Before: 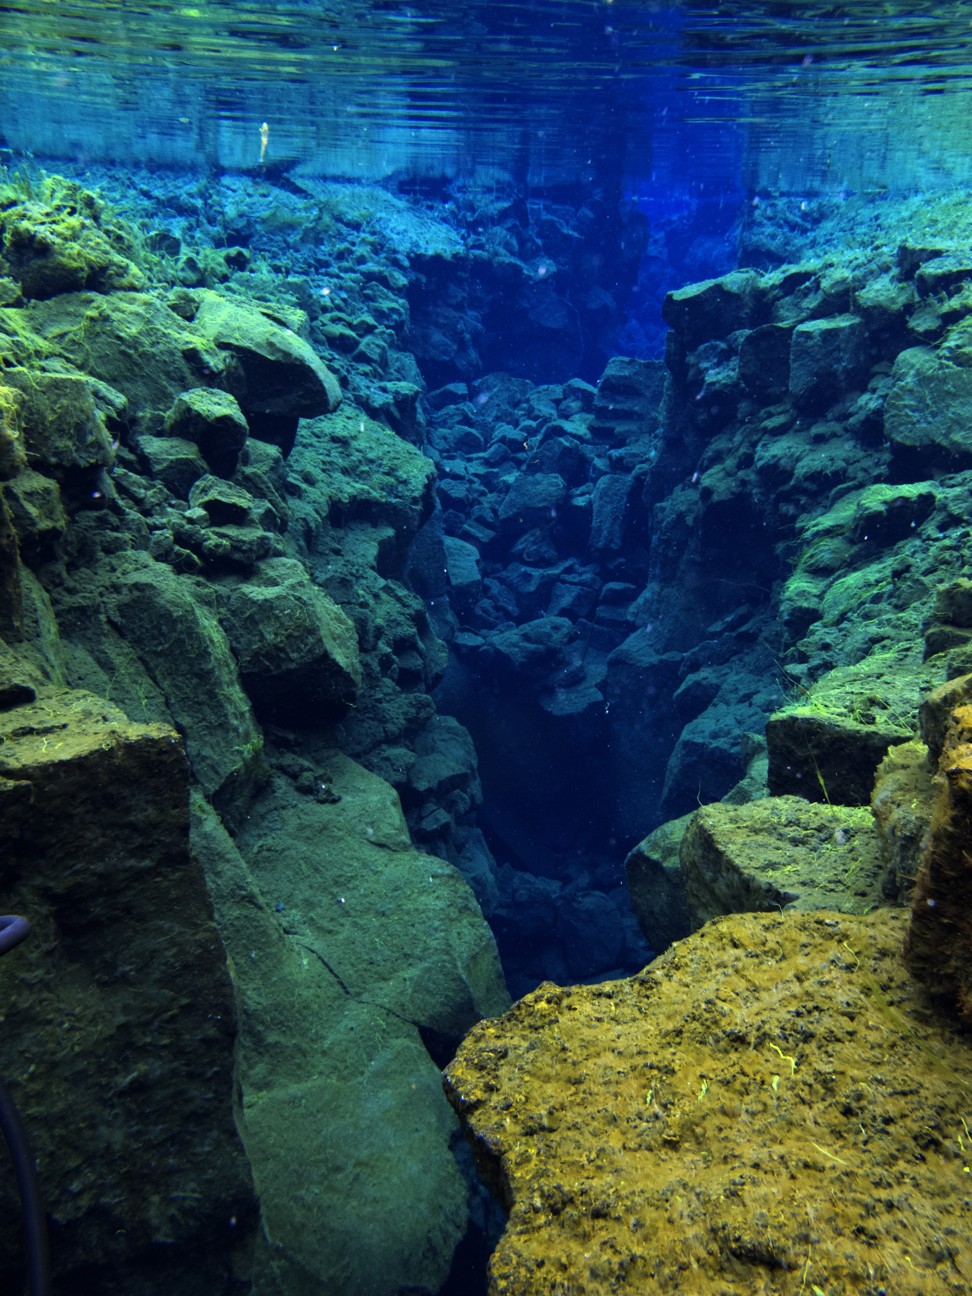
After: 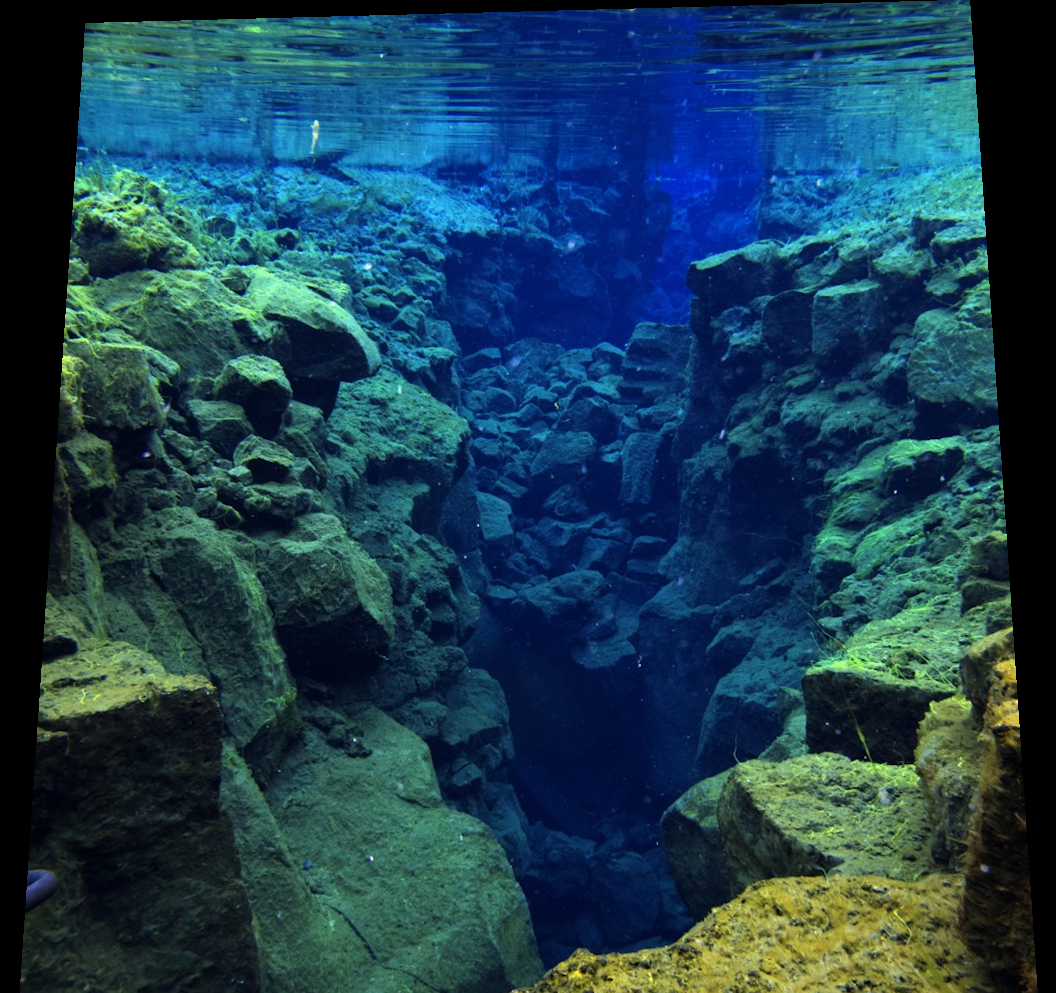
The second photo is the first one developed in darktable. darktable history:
crop: bottom 24.967%
rotate and perspective: rotation 0.128°, lens shift (vertical) -0.181, lens shift (horizontal) -0.044, shear 0.001, automatic cropping off
